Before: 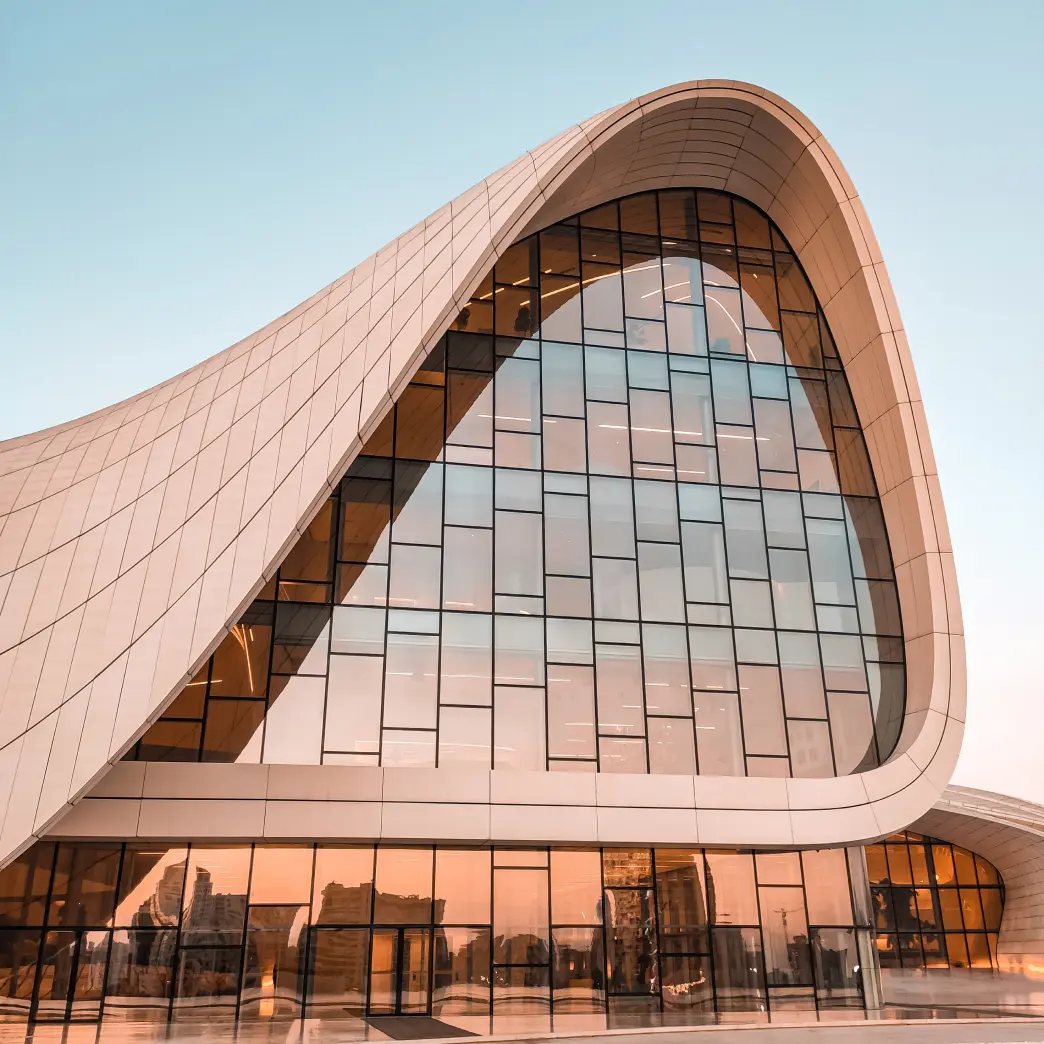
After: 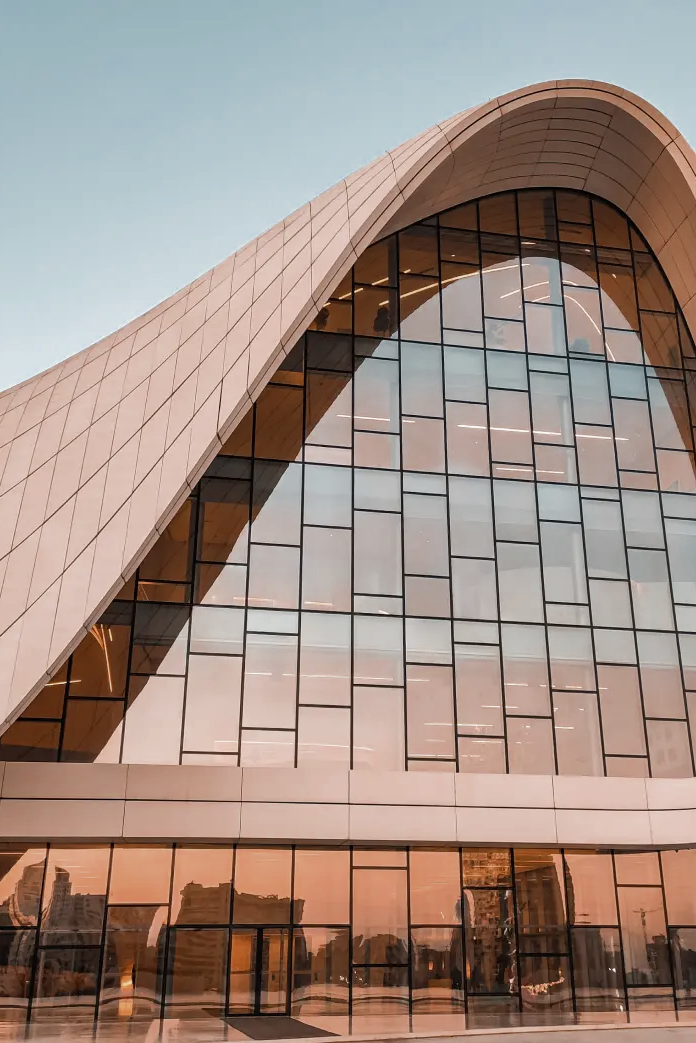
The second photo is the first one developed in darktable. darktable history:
crop and rotate: left 13.537%, right 19.796%
color zones: curves: ch0 [(0, 0.5) (0.125, 0.4) (0.25, 0.5) (0.375, 0.4) (0.5, 0.4) (0.625, 0.35) (0.75, 0.35) (0.875, 0.5)]; ch1 [(0, 0.35) (0.125, 0.45) (0.25, 0.35) (0.375, 0.35) (0.5, 0.35) (0.625, 0.35) (0.75, 0.45) (0.875, 0.35)]; ch2 [(0, 0.6) (0.125, 0.5) (0.25, 0.5) (0.375, 0.6) (0.5, 0.6) (0.625, 0.5) (0.75, 0.5) (0.875, 0.5)]
